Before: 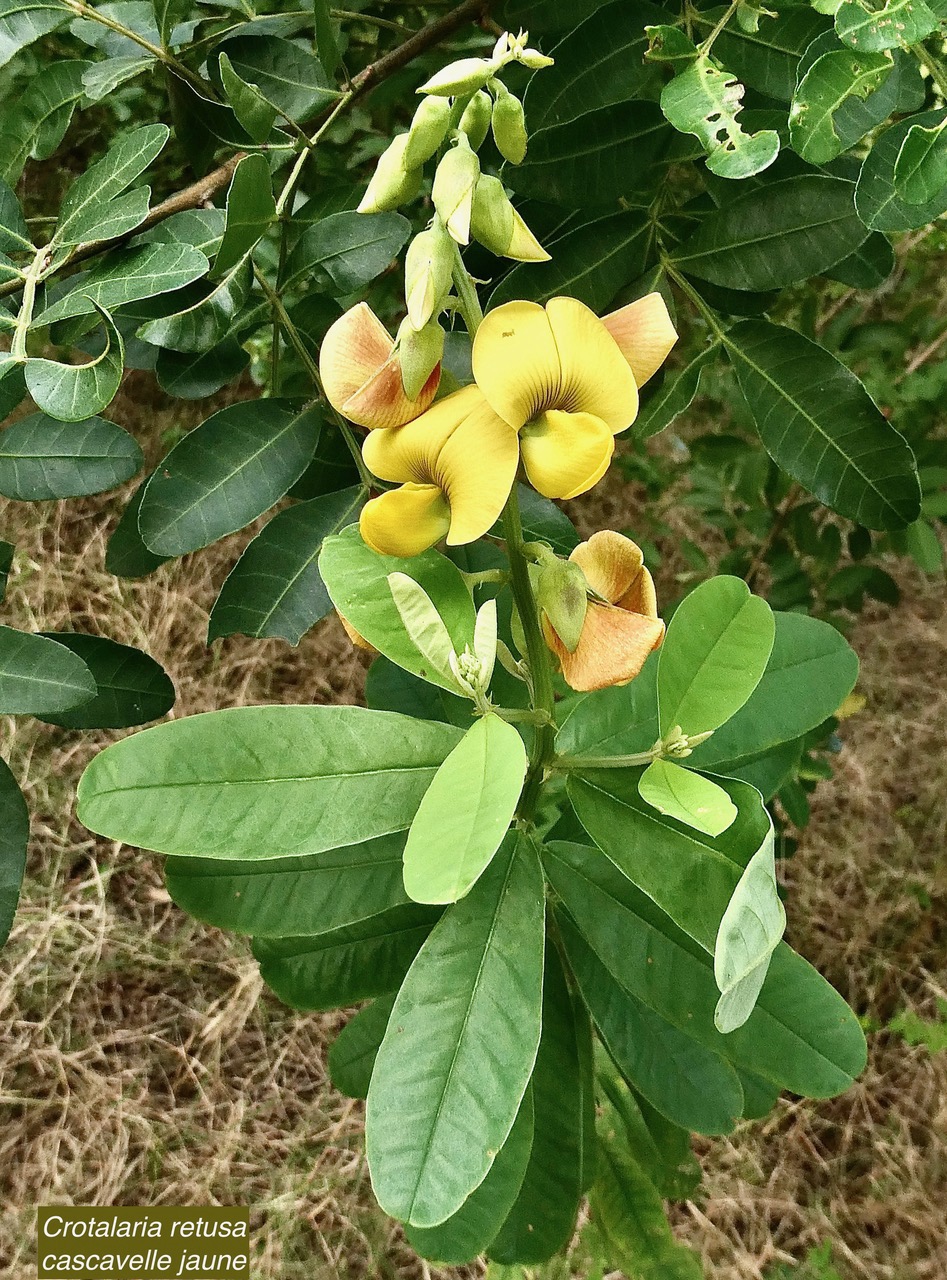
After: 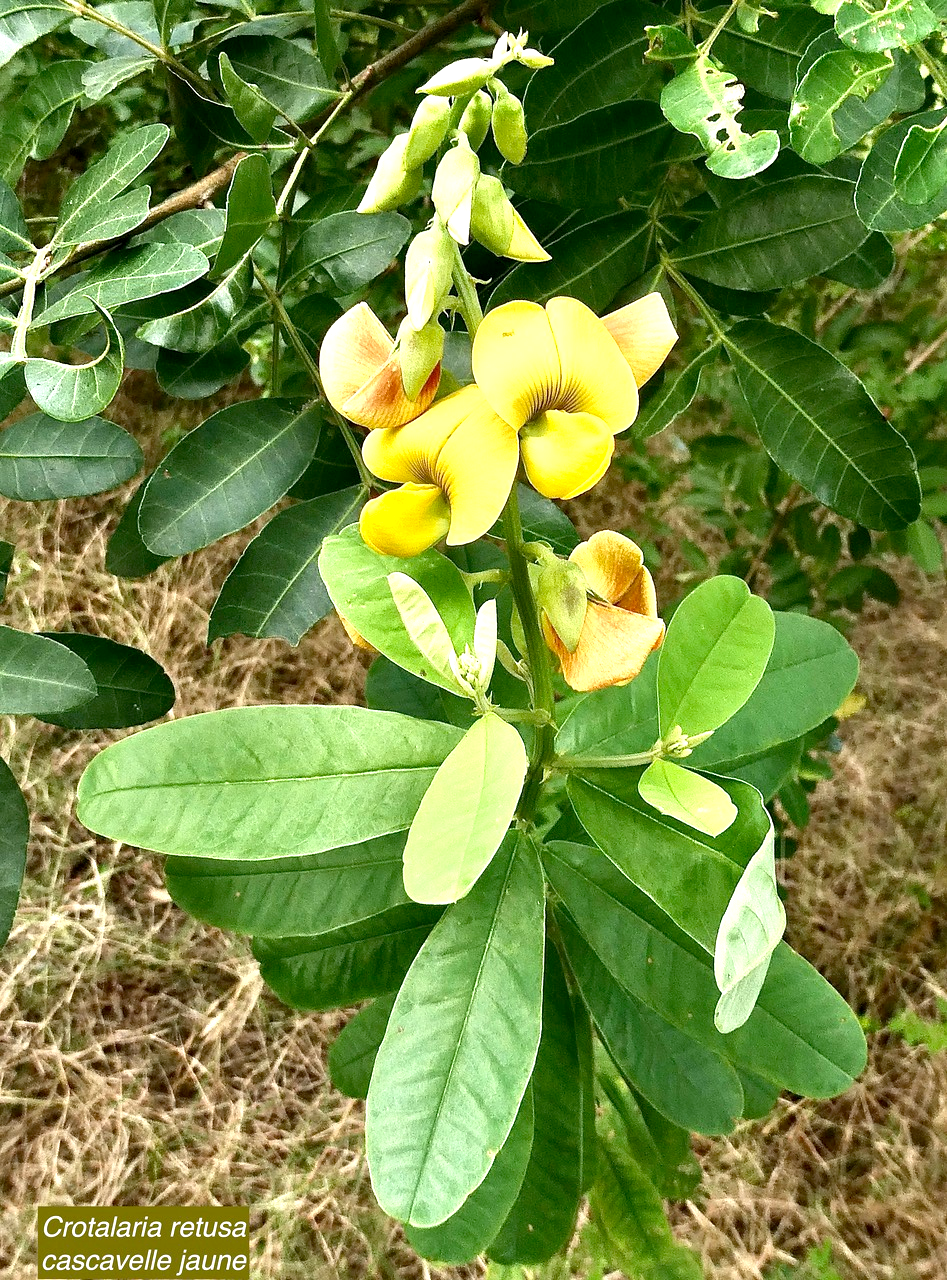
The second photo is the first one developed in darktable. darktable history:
exposure: exposure 0.743 EV, compensate highlight preservation false
